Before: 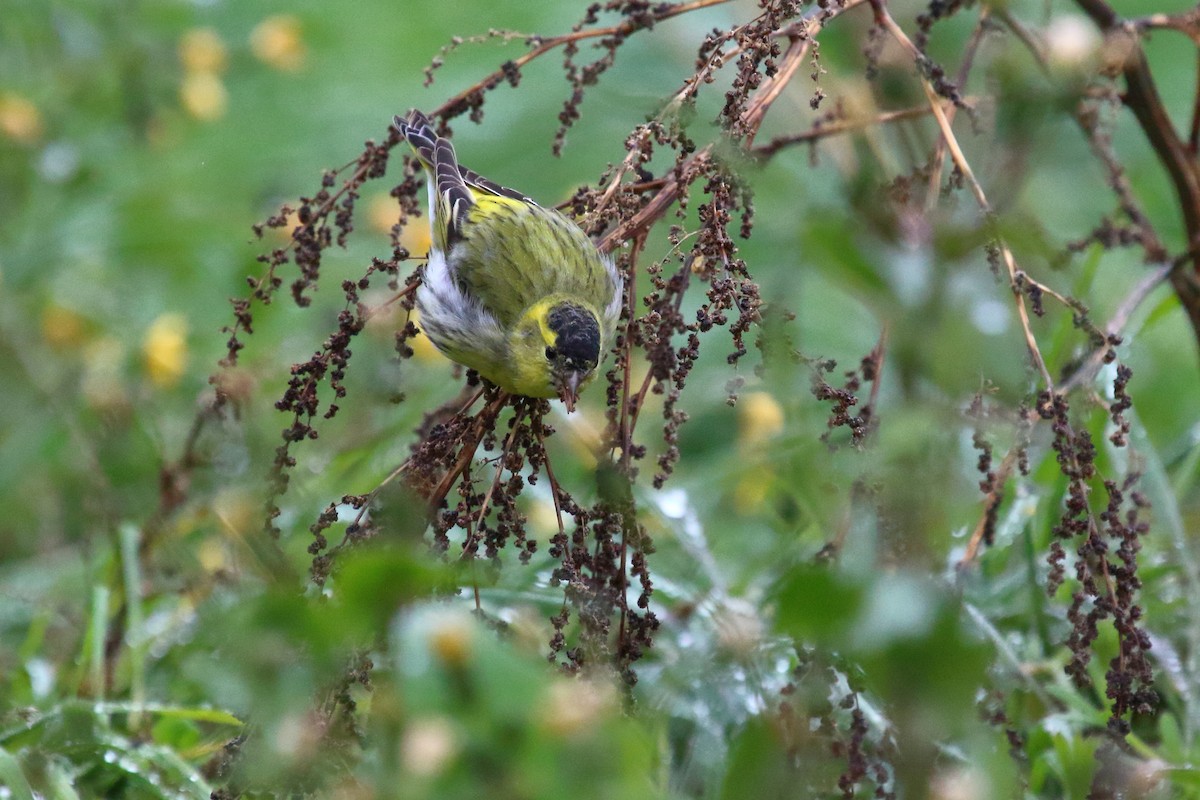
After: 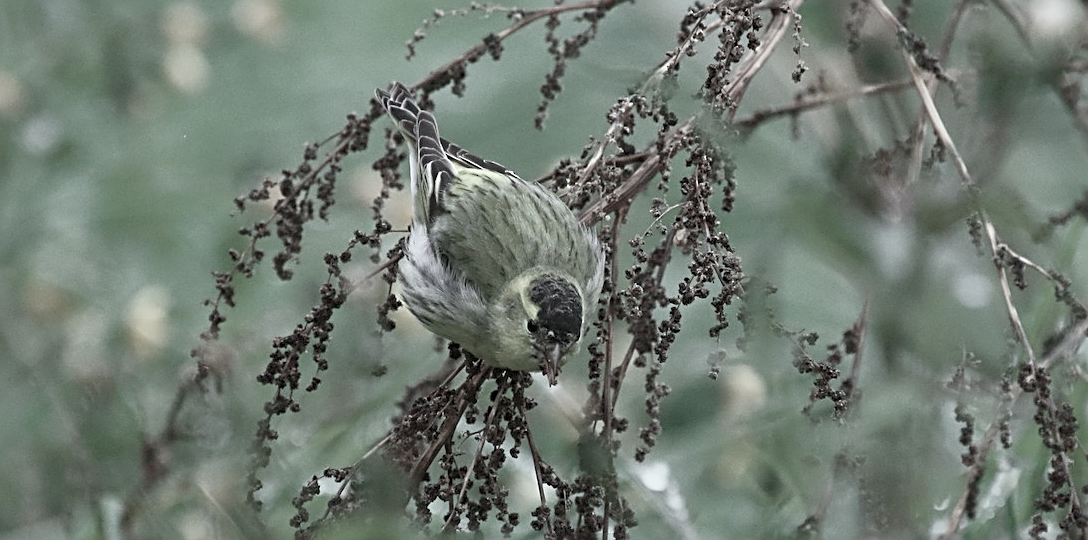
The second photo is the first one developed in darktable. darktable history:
color contrast: green-magenta contrast 0.3, blue-yellow contrast 0.15
color balance: mode lift, gamma, gain (sRGB), lift [1.04, 1, 1, 0.97], gamma [1.01, 1, 1, 0.97], gain [0.96, 1, 1, 0.97]
crop: left 1.509%, top 3.452%, right 7.696%, bottom 28.452%
velvia: strength 6%
sharpen: radius 2.531, amount 0.628
white balance: red 0.925, blue 1.046
color balance rgb: perceptual saturation grading › global saturation 20%, perceptual saturation grading › highlights -25%, perceptual saturation grading › shadows 50%
